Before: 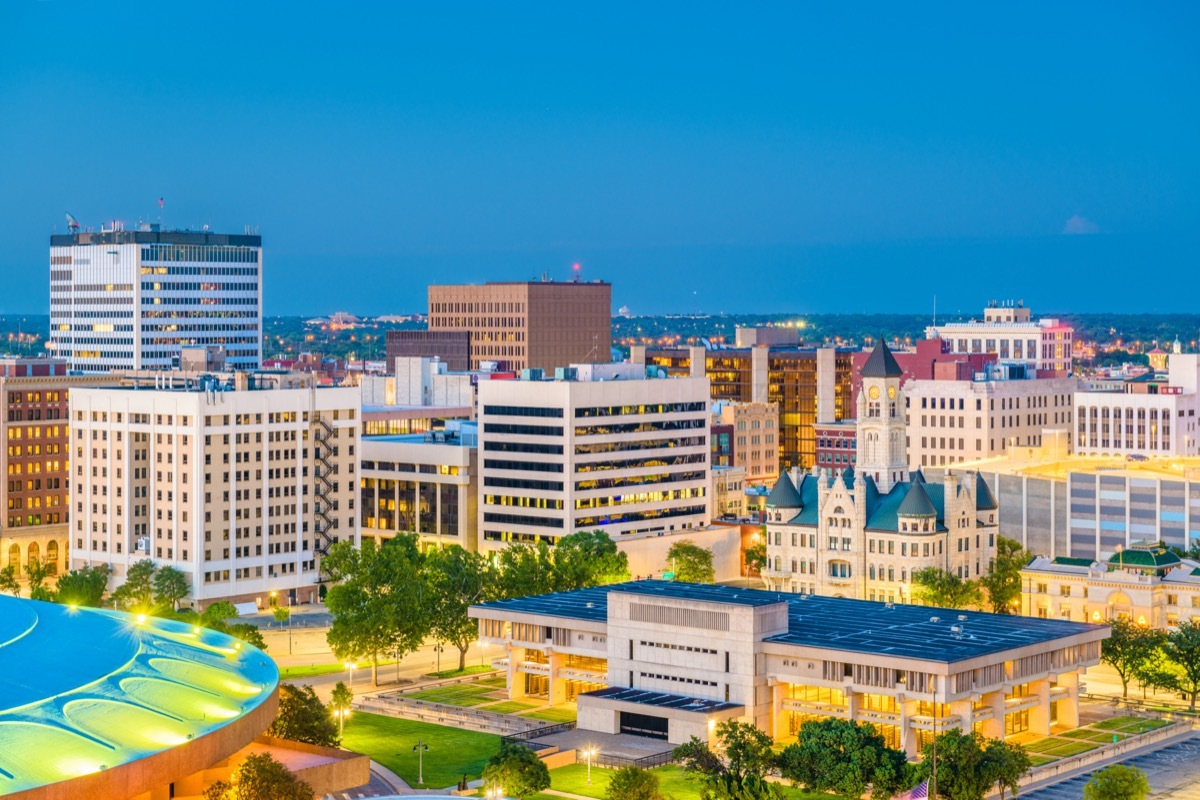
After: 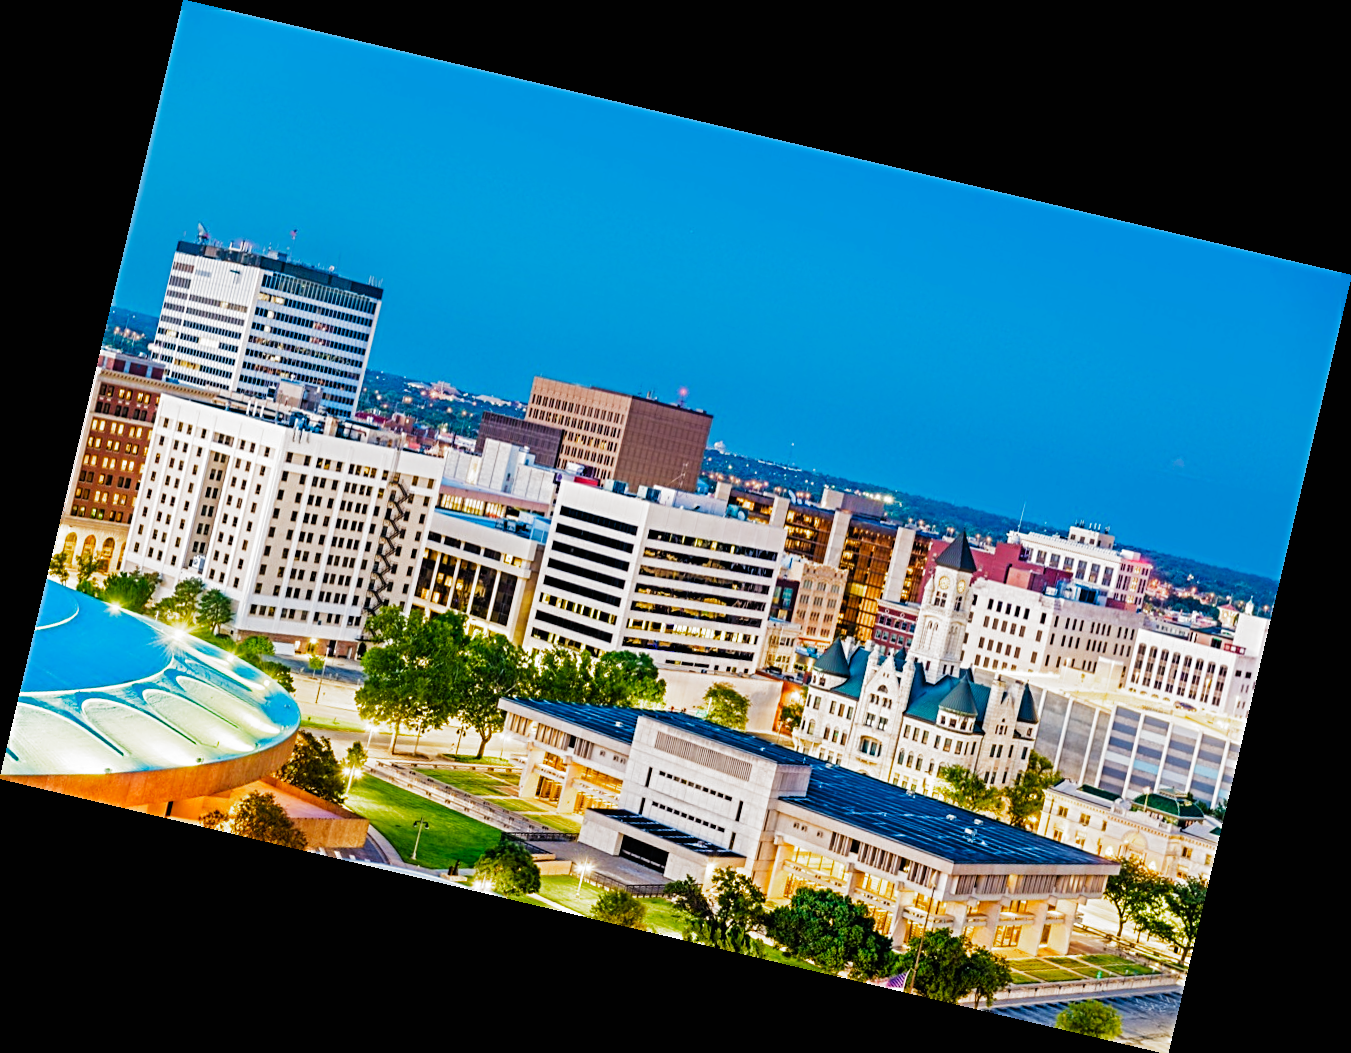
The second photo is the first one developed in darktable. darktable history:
rotate and perspective: rotation 13.27°, automatic cropping off
sharpen: radius 4
filmic rgb: black relative exposure -6.43 EV, white relative exposure 2.43 EV, threshold 3 EV, hardness 5.27, latitude 0.1%, contrast 1.425, highlights saturation mix 2%, preserve chrominance no, color science v5 (2021), contrast in shadows safe, contrast in highlights safe, enable highlight reconstruction true
